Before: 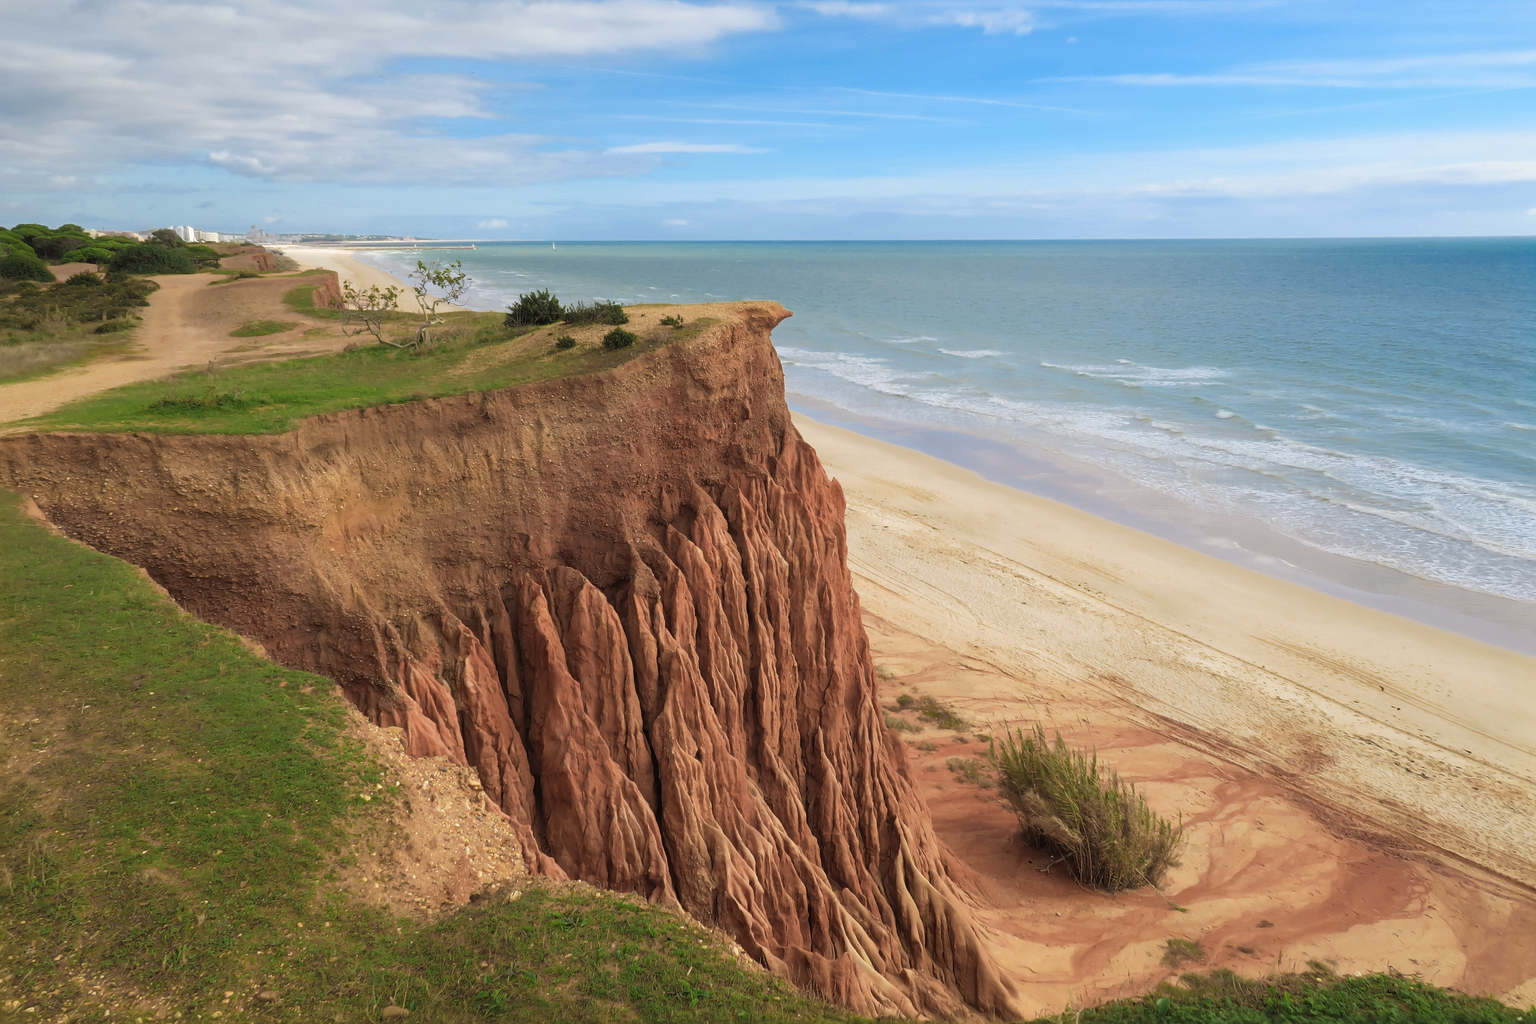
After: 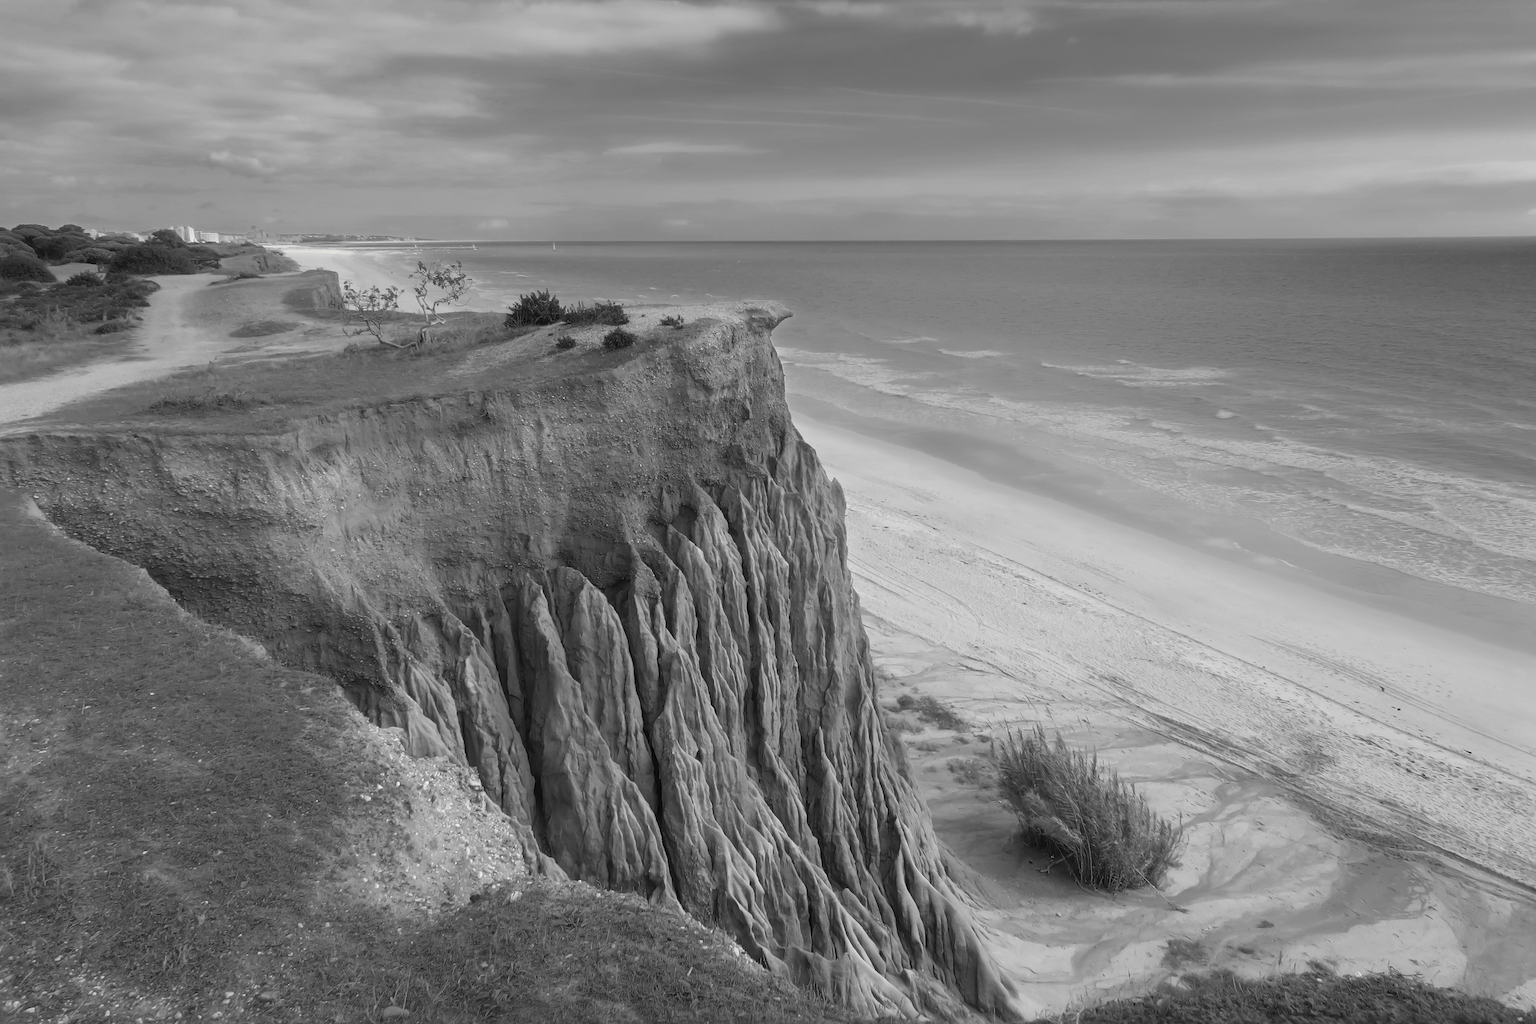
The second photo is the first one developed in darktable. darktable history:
exposure: black level correction 0, exposure 0.5 EV, compensate exposure bias true, compensate highlight preservation false
split-toning: shadows › saturation 0.61, highlights › saturation 0.58, balance -28.74, compress 87.36%
monochrome: a 79.32, b 81.83, size 1.1
